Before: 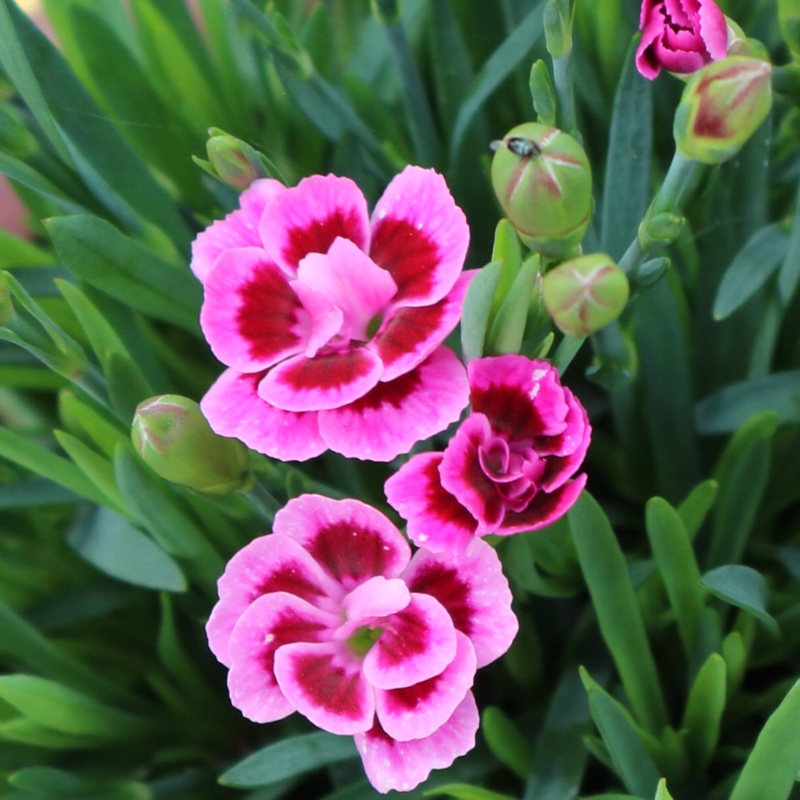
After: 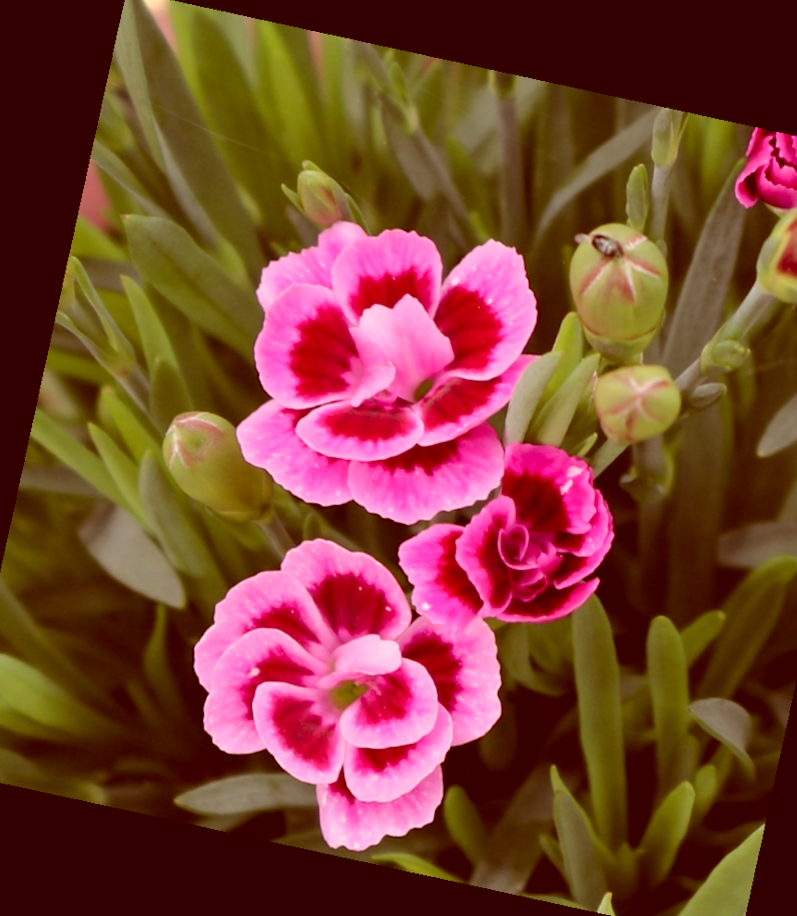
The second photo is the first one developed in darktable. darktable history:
tone equalizer: on, module defaults
crop and rotate: angle 1°, left 4.281%, top 0.642%, right 11.383%, bottom 2.486%
rotate and perspective: rotation 13.27°, automatic cropping off
white balance: red 1.004, blue 1.024
color correction: highlights a* 9.03, highlights b* 8.71, shadows a* 40, shadows b* 40, saturation 0.8
